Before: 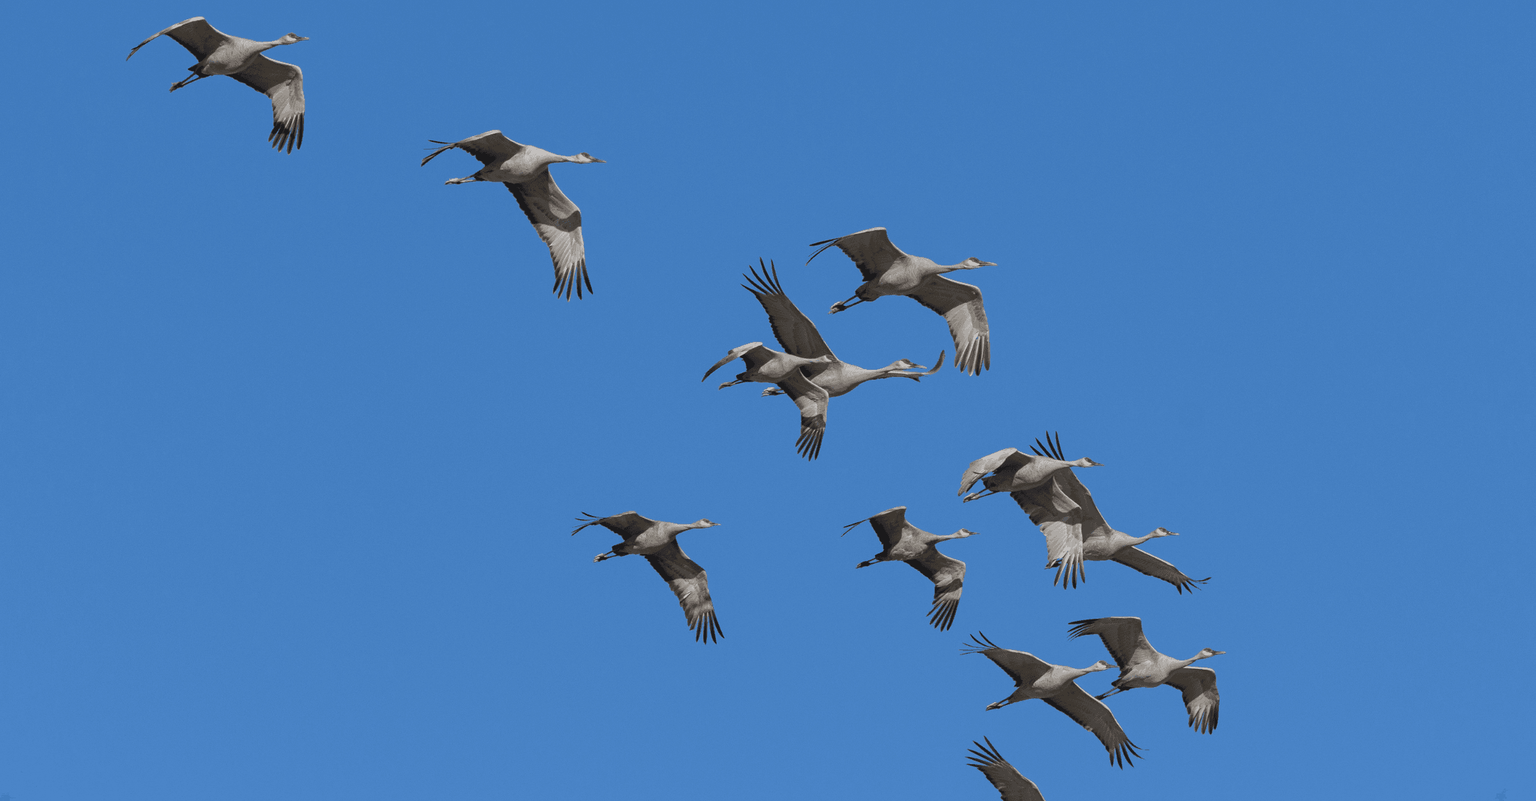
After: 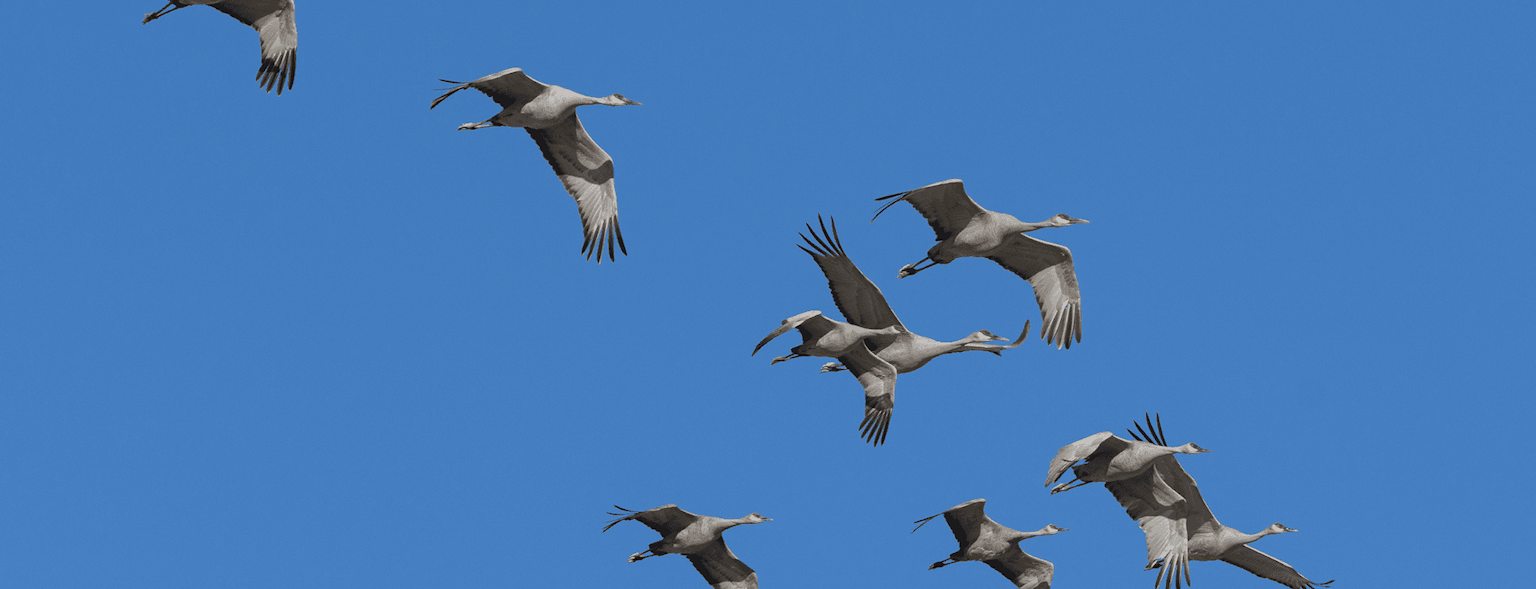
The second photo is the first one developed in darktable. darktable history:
crop: left 2.988%, top 8.864%, right 9.636%, bottom 26.824%
